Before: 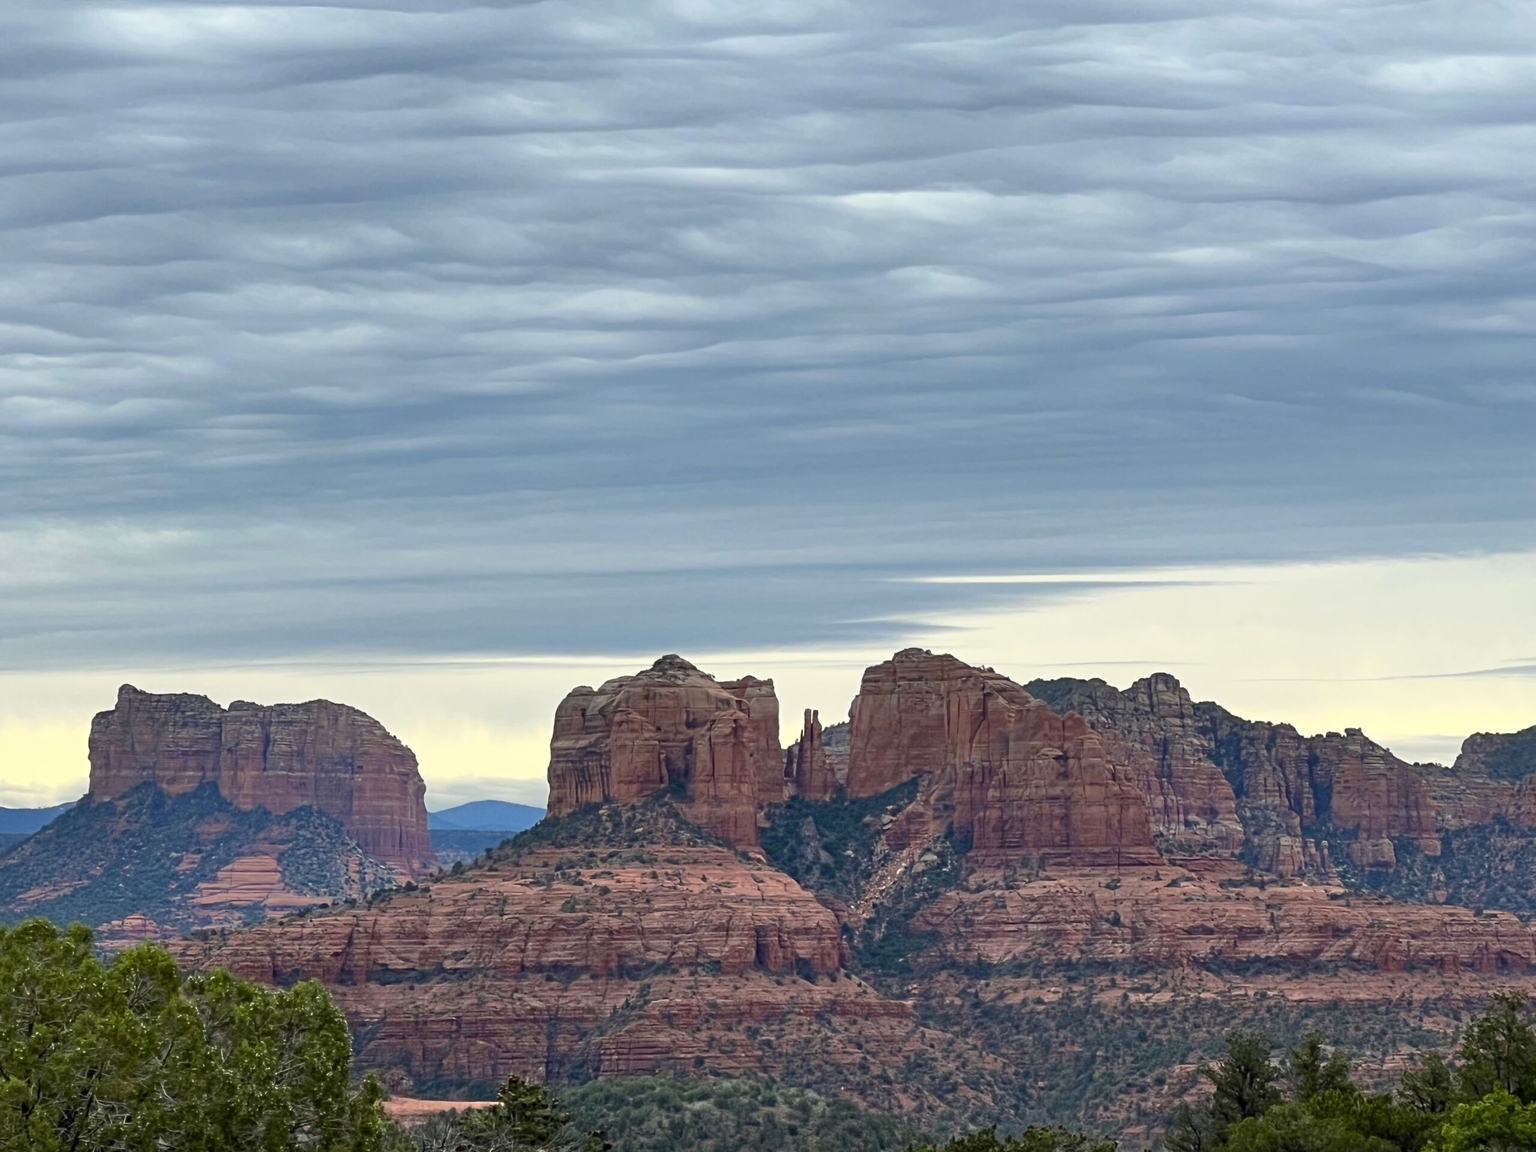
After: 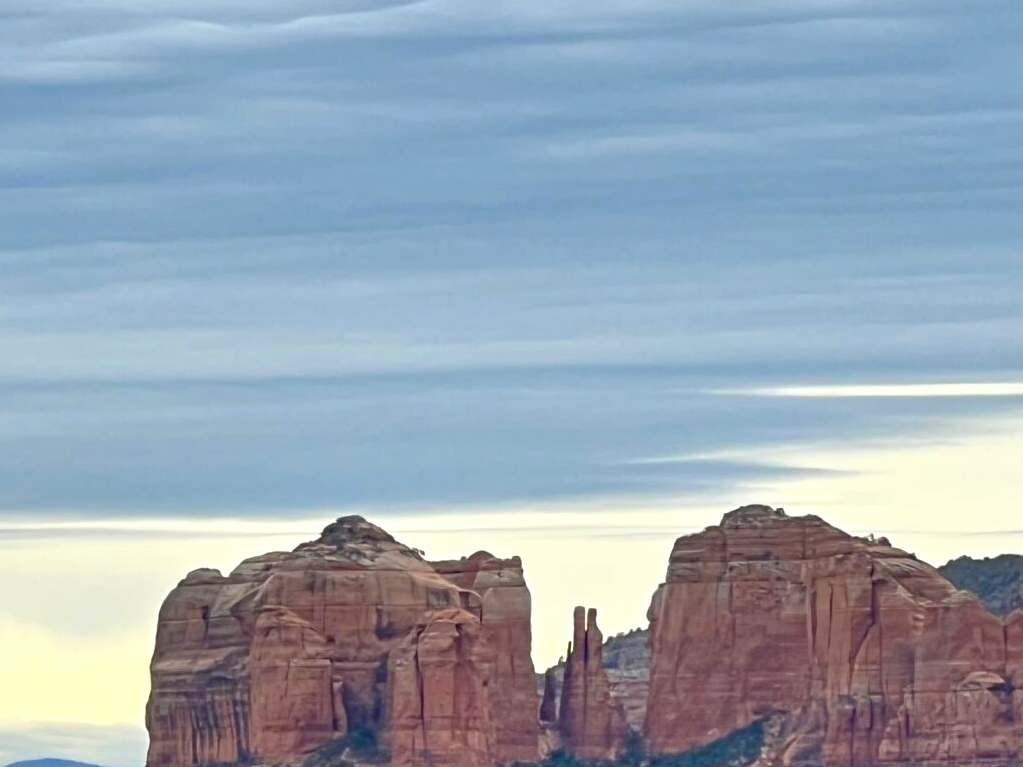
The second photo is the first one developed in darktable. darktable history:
crop: left 30%, top 30%, right 30%, bottom 30%
color balance: contrast 6.48%, output saturation 113.3%
tone equalizer: -8 EV 1 EV, -7 EV 1 EV, -6 EV 1 EV, -5 EV 1 EV, -4 EV 1 EV, -3 EV 0.75 EV, -2 EV 0.5 EV, -1 EV 0.25 EV
